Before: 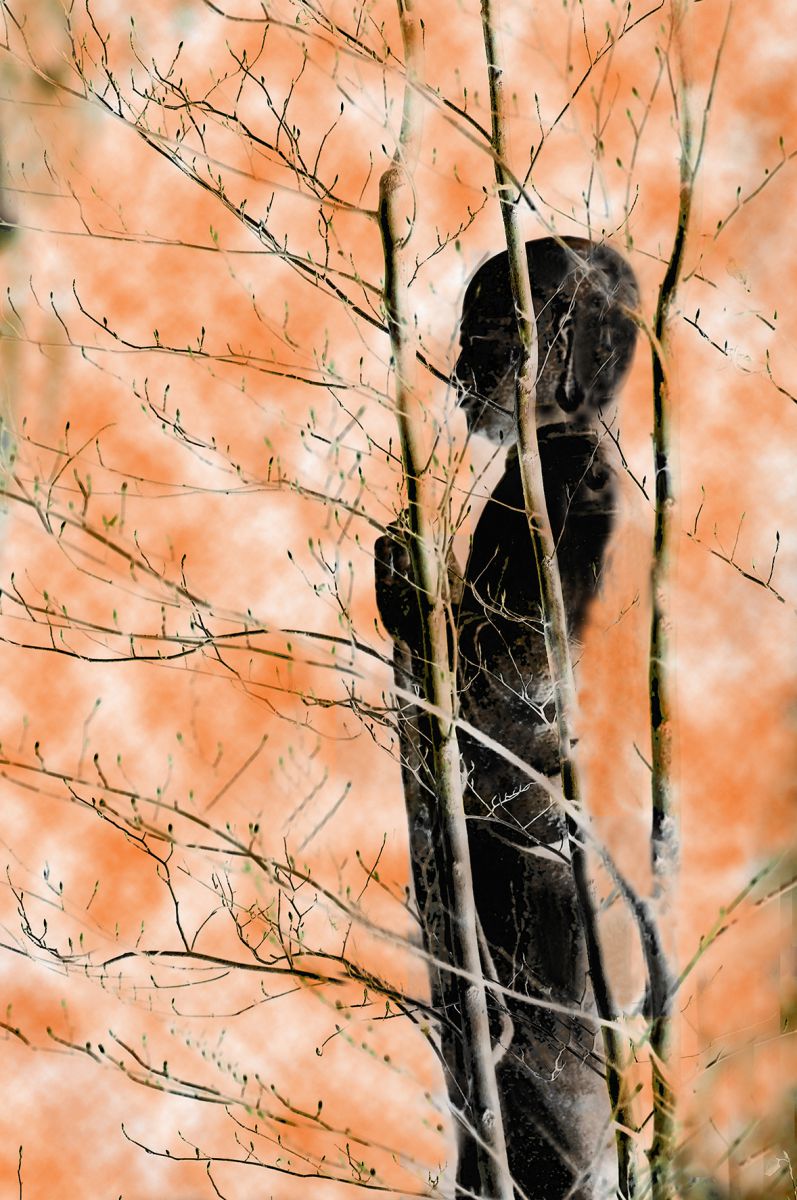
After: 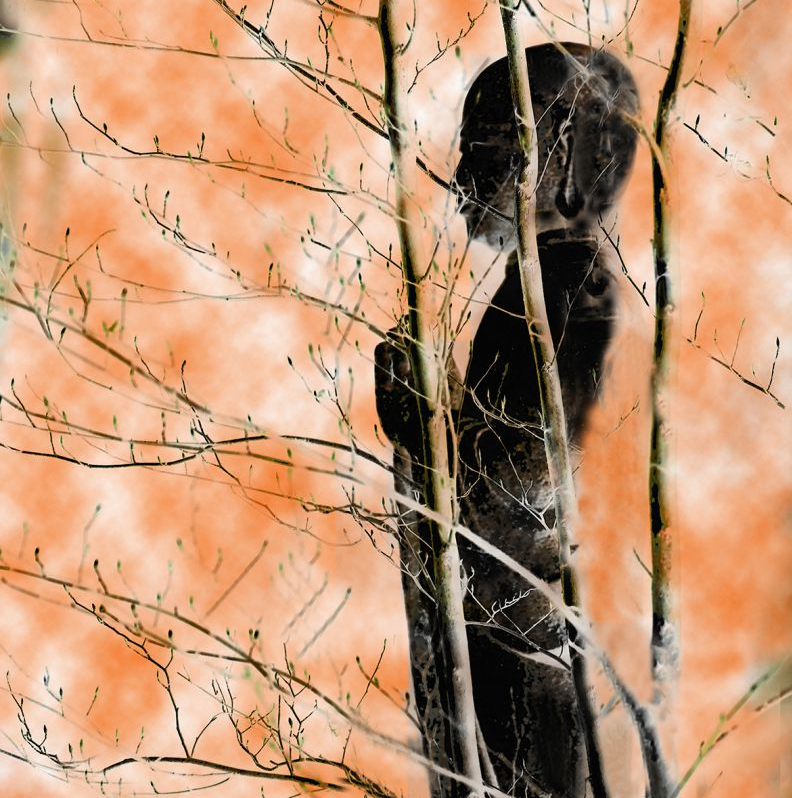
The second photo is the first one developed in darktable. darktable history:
crop: top 16.24%, bottom 16.7%
